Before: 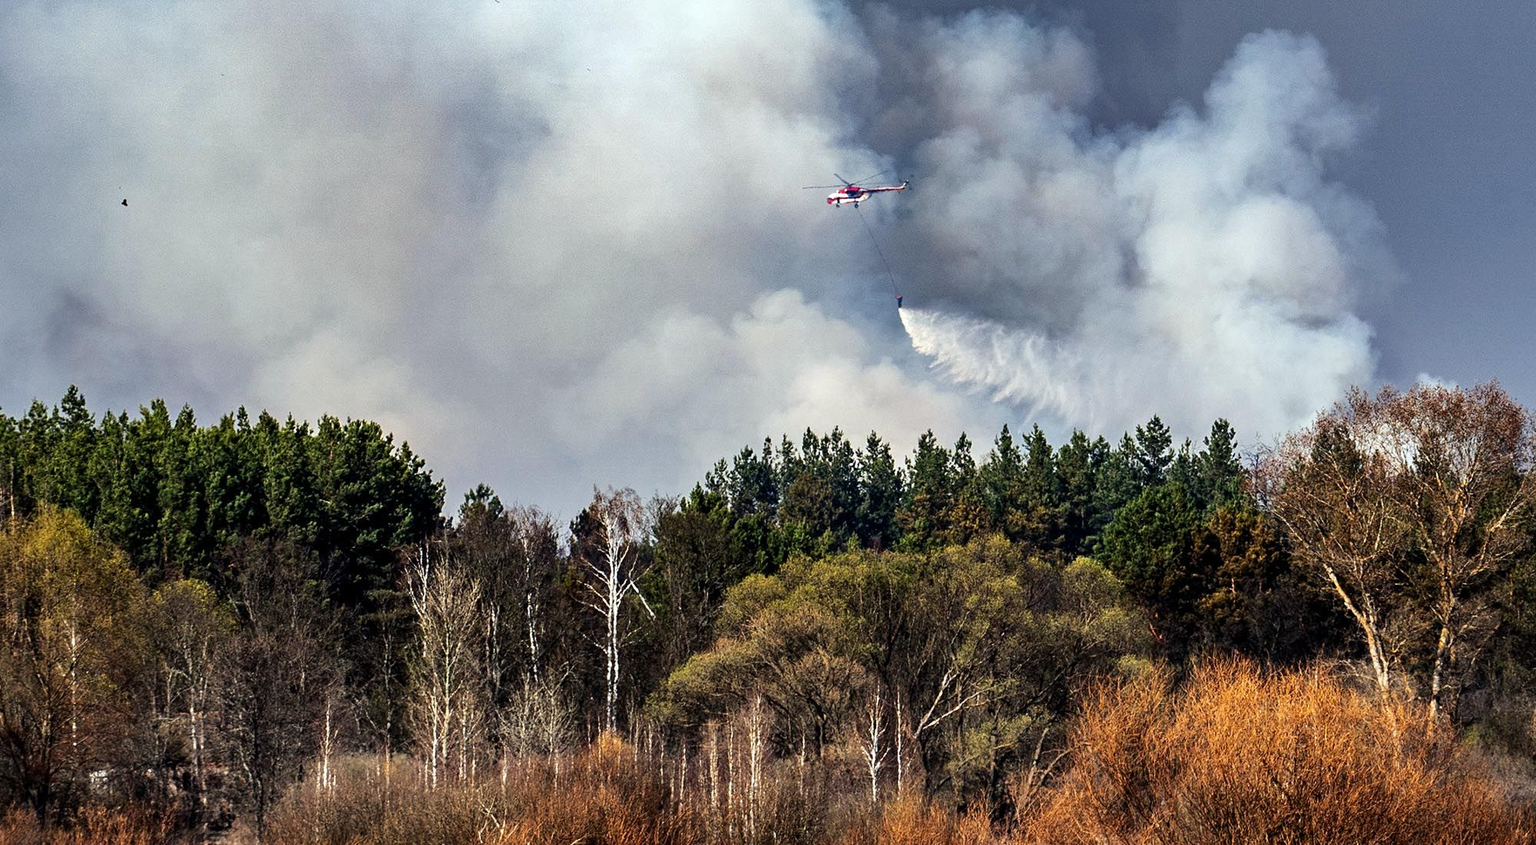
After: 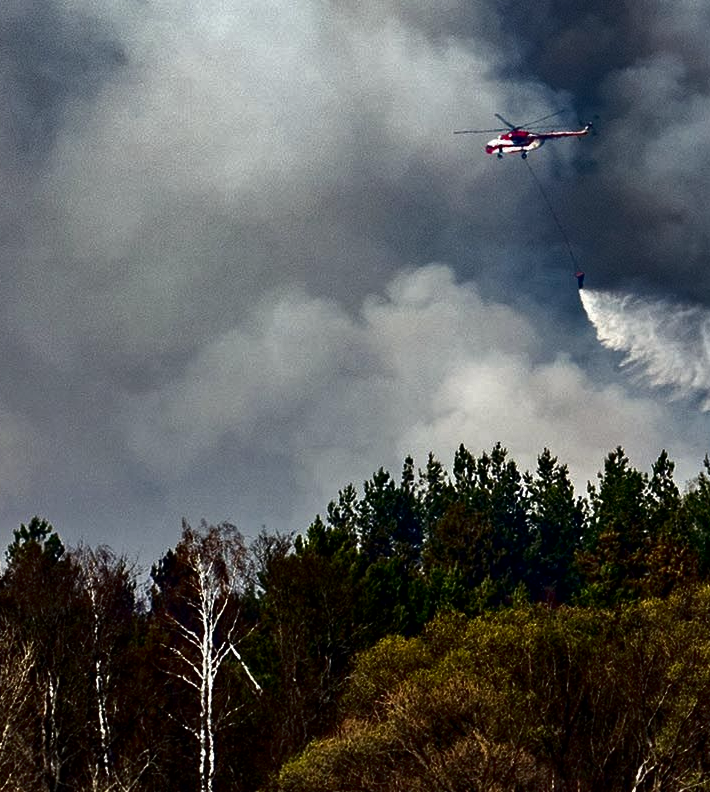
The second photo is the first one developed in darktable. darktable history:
contrast brightness saturation: brightness -0.514
crop and rotate: left 29.588%, top 10.251%, right 34.889%, bottom 17.709%
